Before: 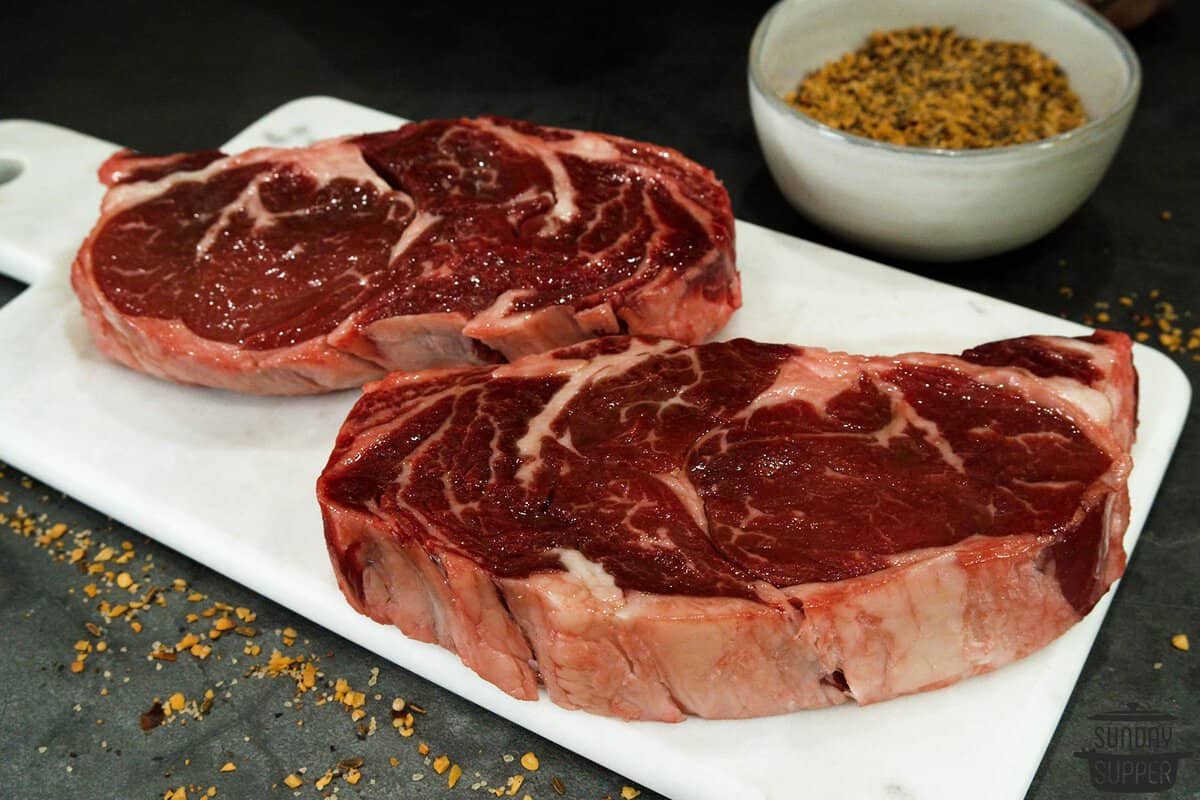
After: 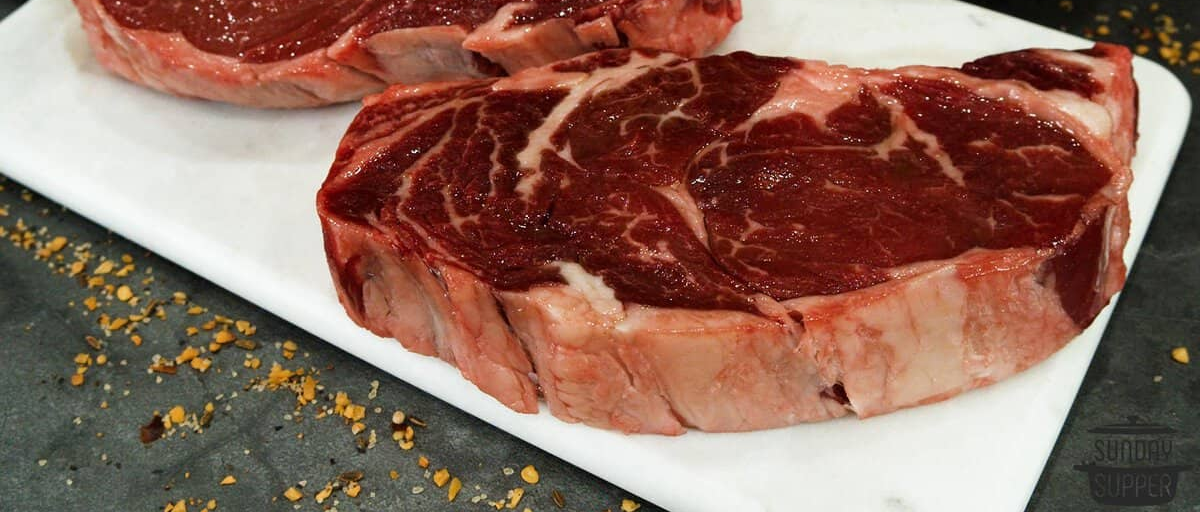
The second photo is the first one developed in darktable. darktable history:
crop and rotate: top 35.956%
